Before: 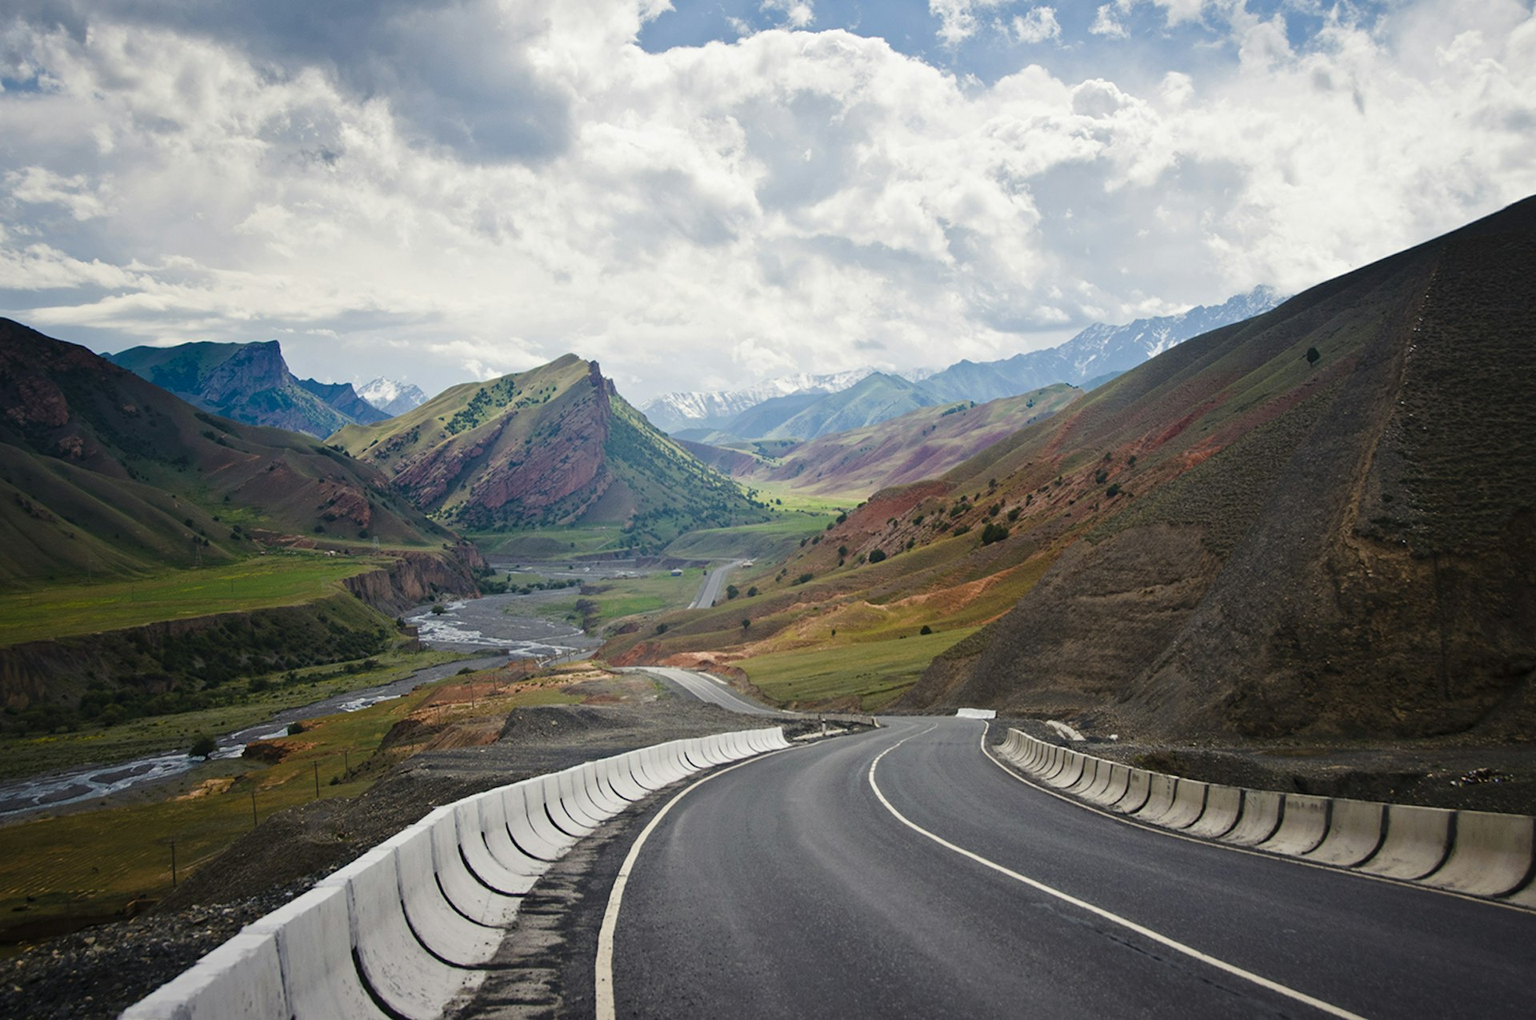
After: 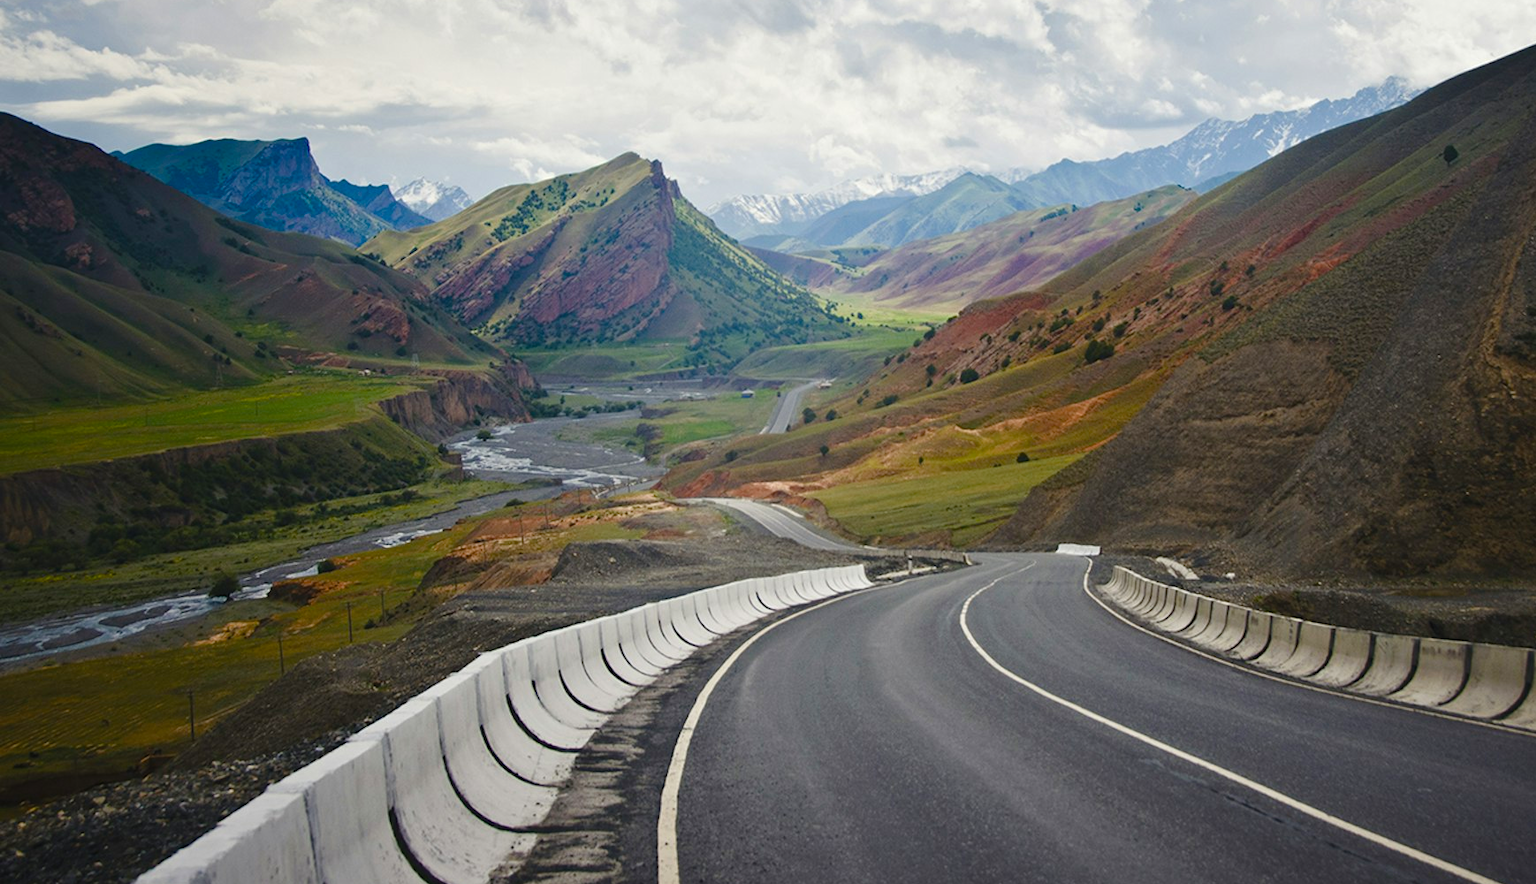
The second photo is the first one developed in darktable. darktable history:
crop: top 21.237%, right 9.462%, bottom 0.207%
sharpen: radius 2.888, amount 0.881, threshold 47.081
color balance rgb: global offset › luminance 0.282%, perceptual saturation grading › global saturation 20%, perceptual saturation grading › highlights -25.658%, perceptual saturation grading › shadows 26.153%, global vibrance 14.861%
